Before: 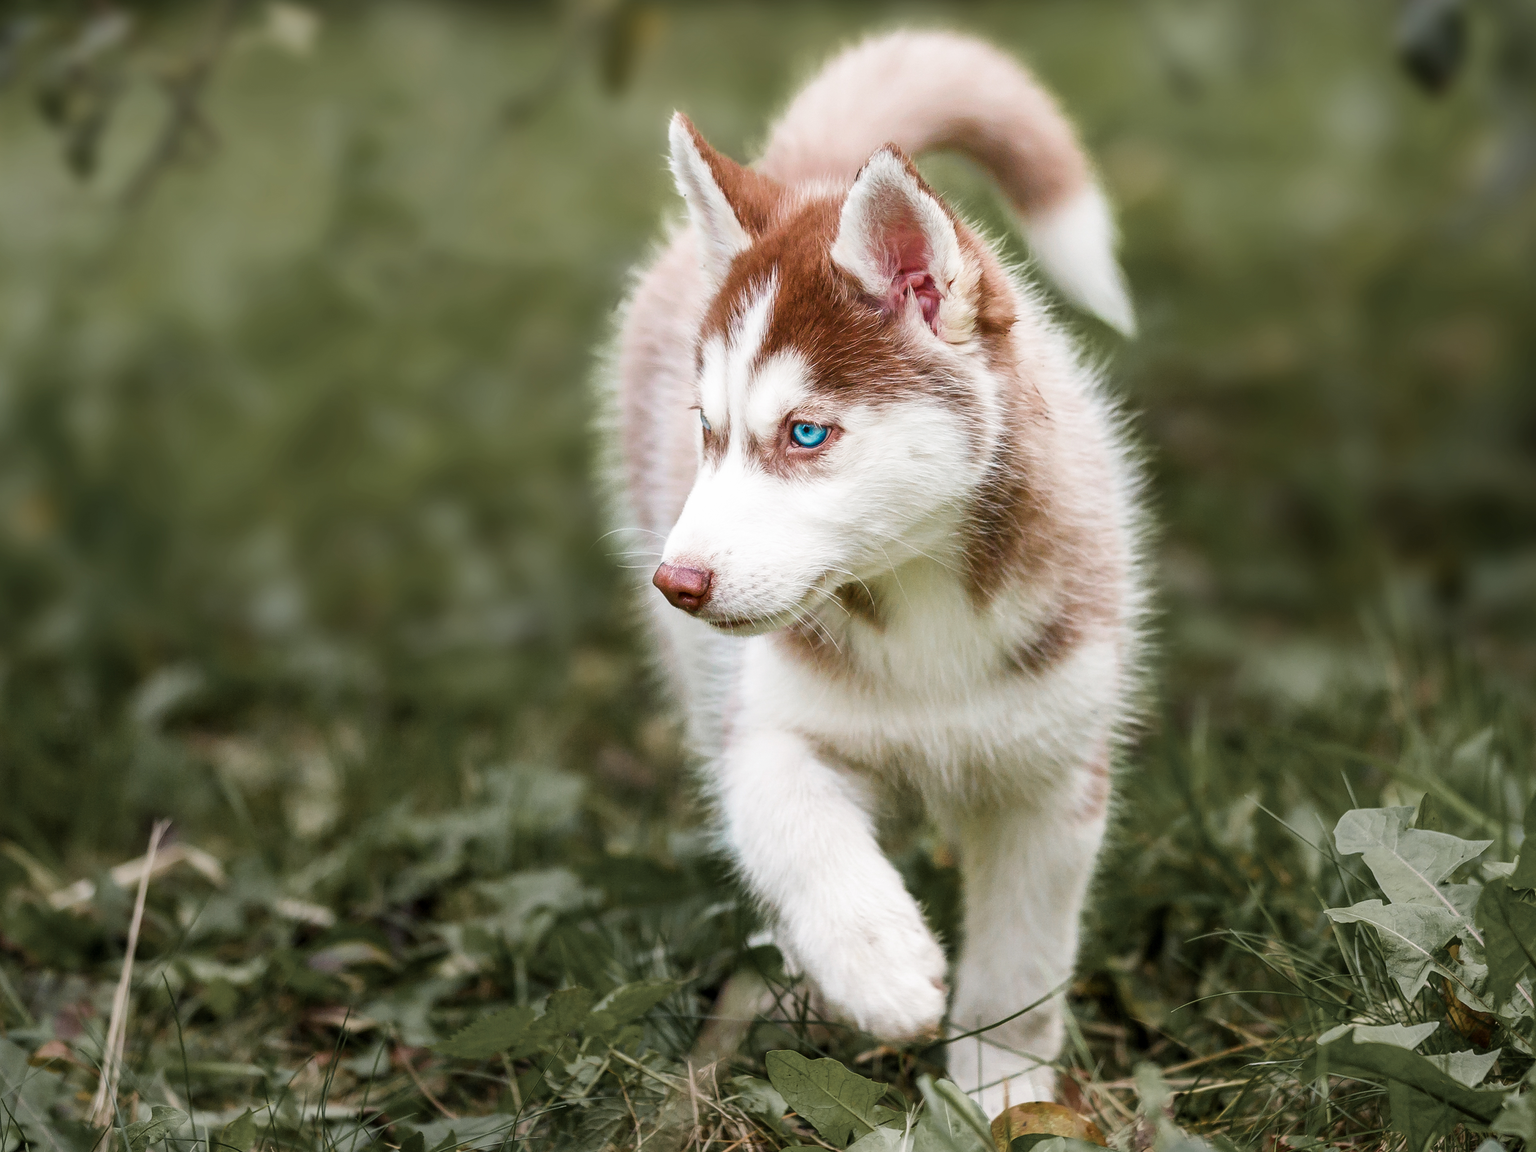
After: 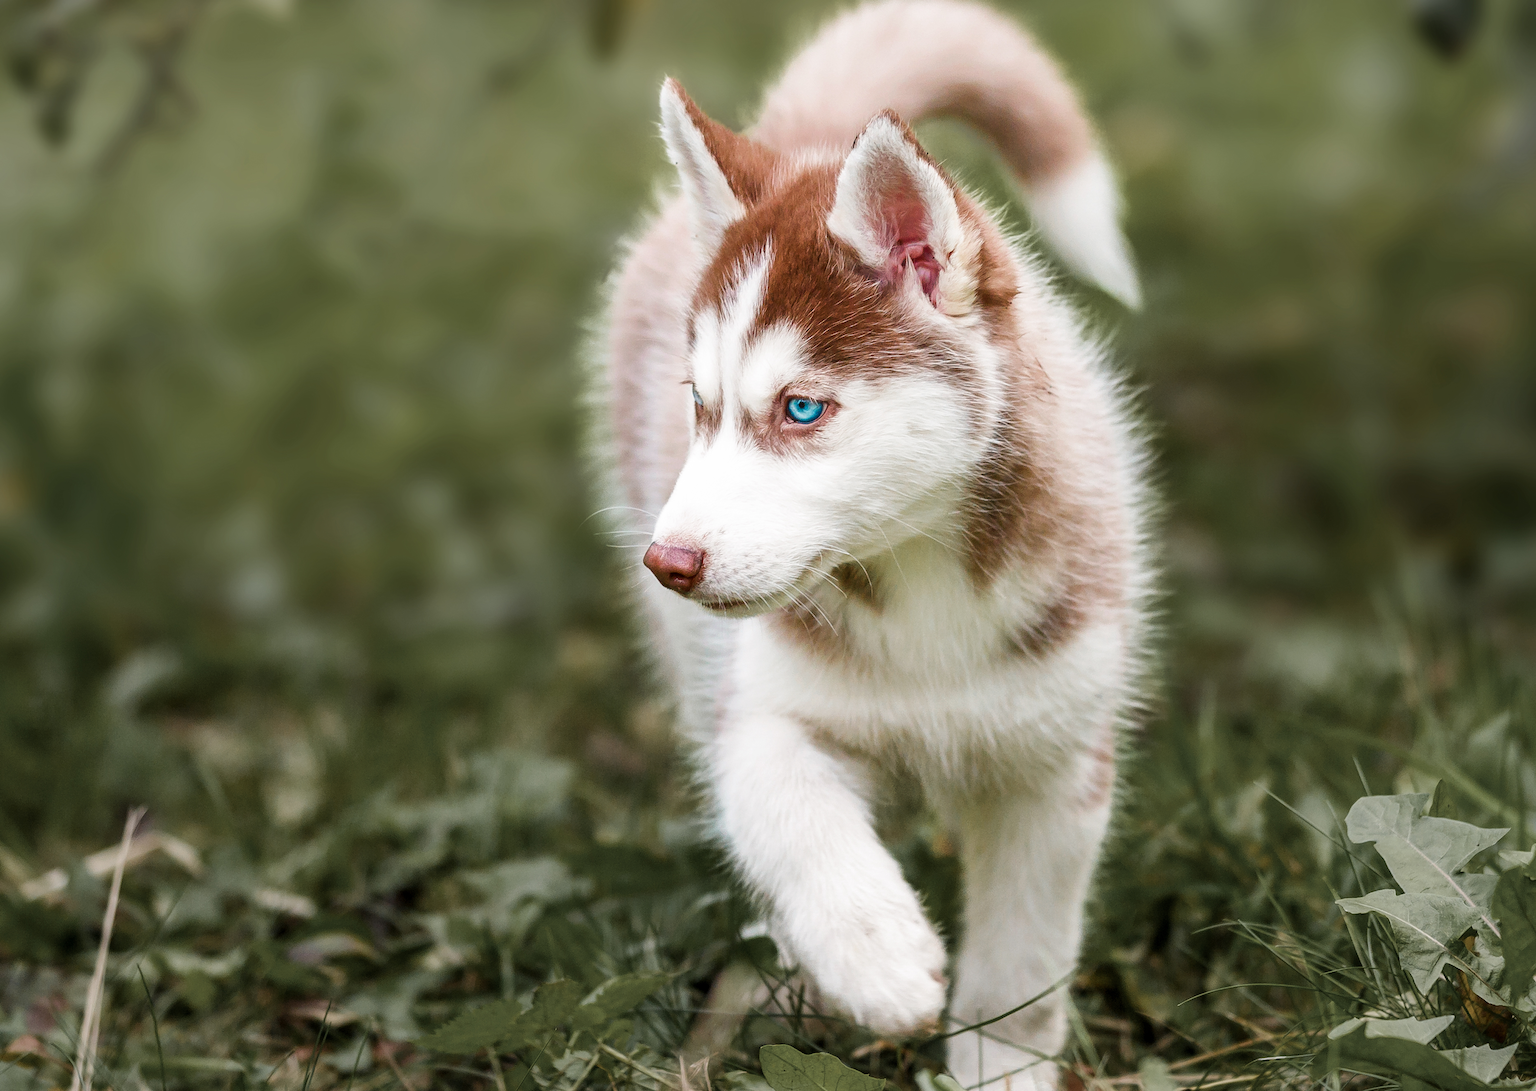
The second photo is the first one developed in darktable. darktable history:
crop: left 1.912%, top 3.245%, right 1.094%, bottom 4.829%
